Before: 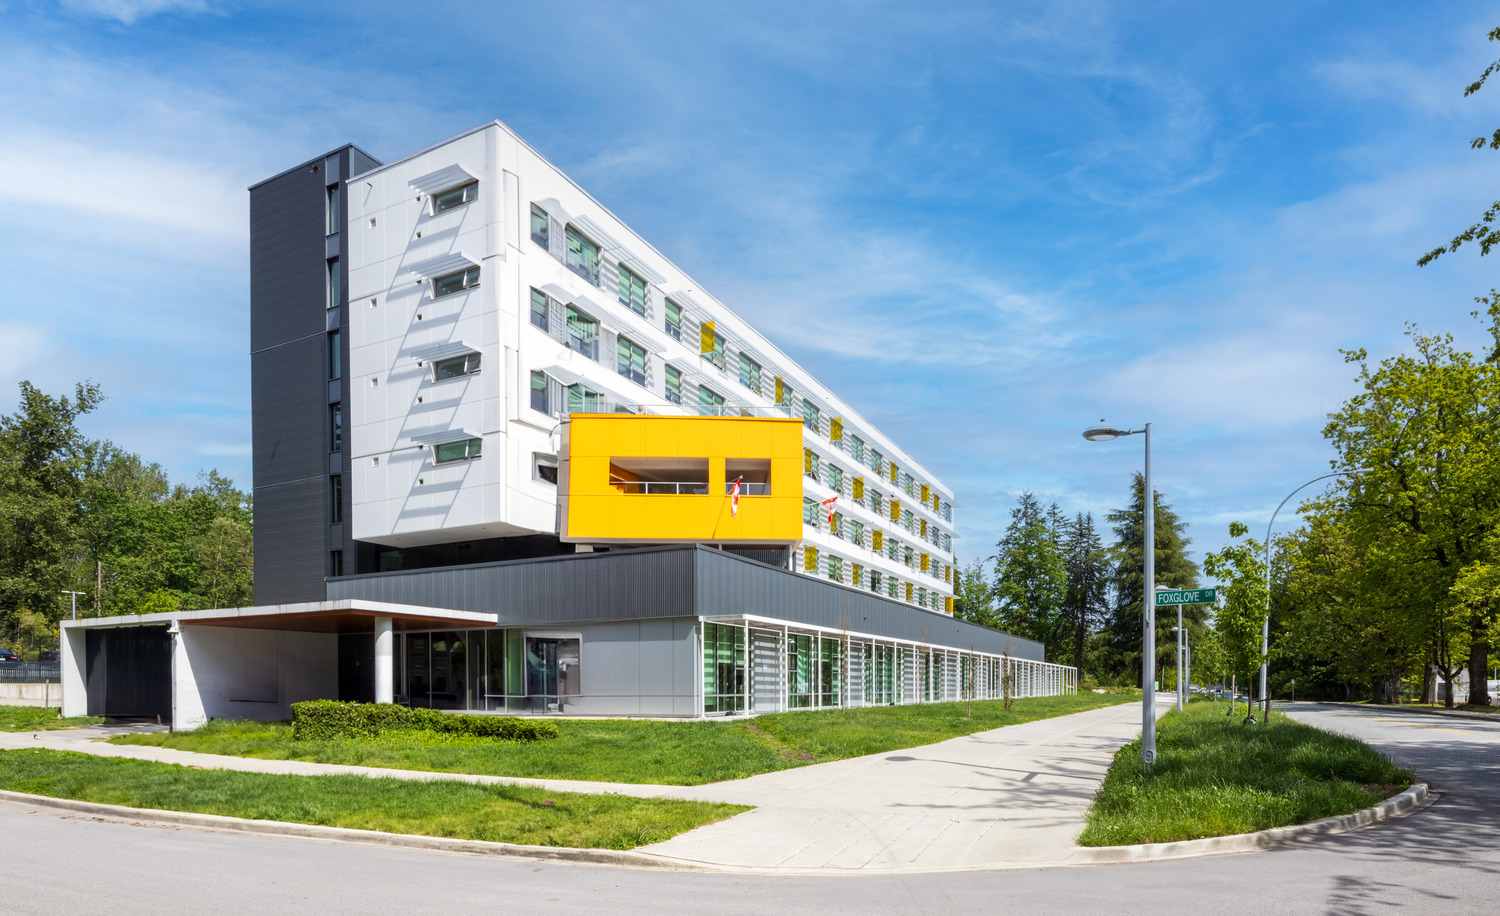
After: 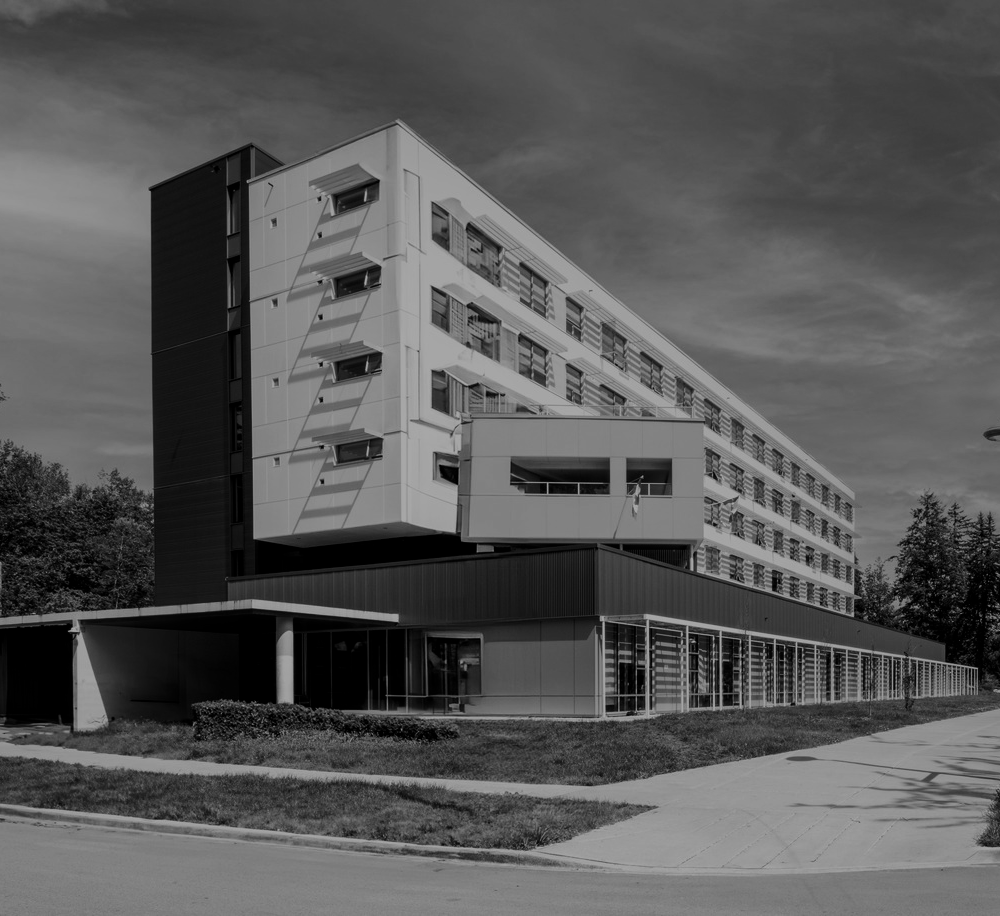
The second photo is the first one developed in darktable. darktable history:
crop and rotate: left 6.617%, right 26.717%
filmic rgb: black relative exposure -7.65 EV, white relative exposure 4.56 EV, hardness 3.61, color science v6 (2022)
contrast brightness saturation: contrast -0.03, brightness -0.59, saturation -1
